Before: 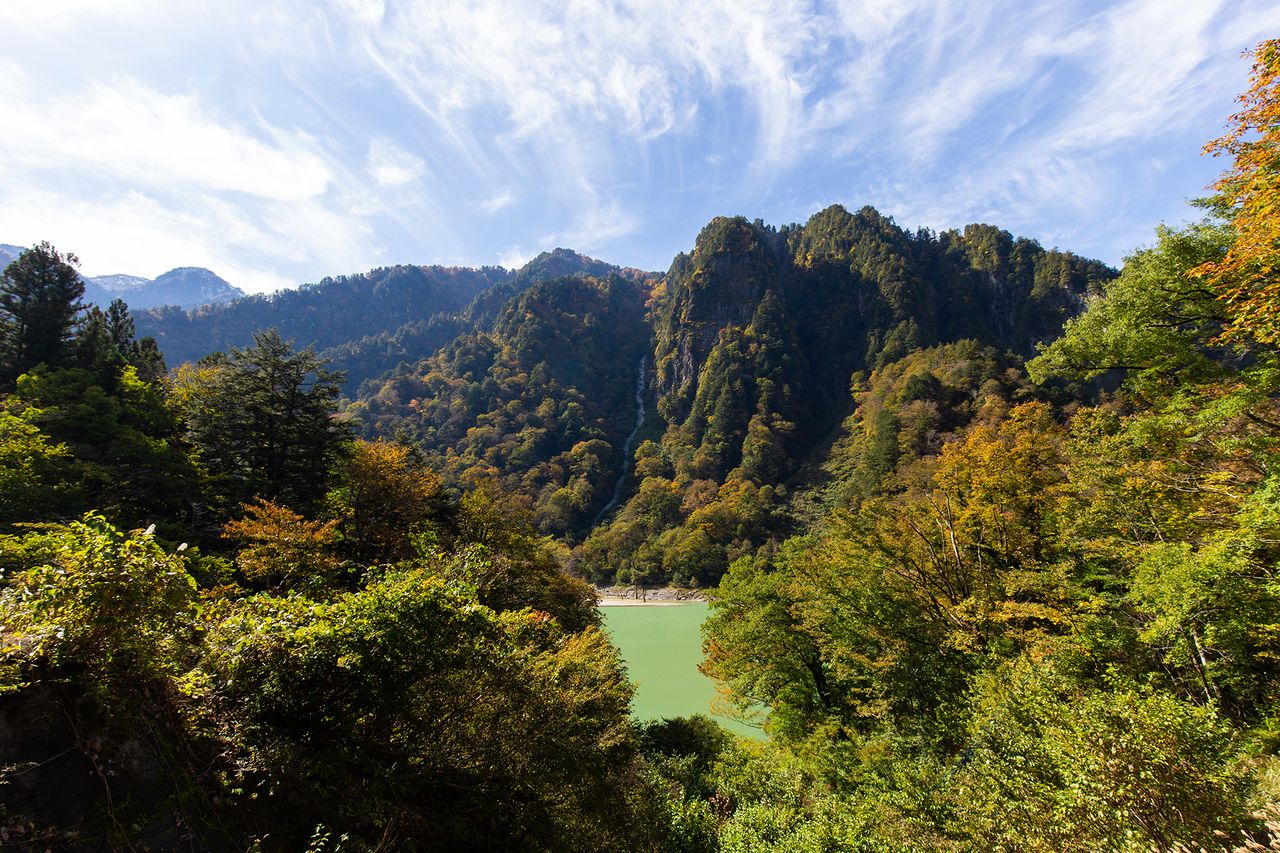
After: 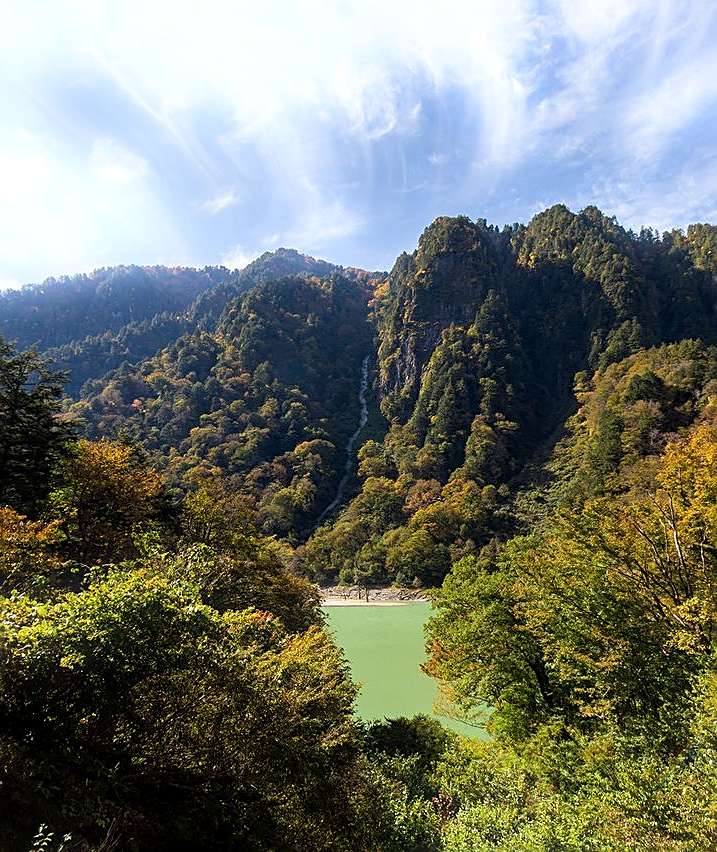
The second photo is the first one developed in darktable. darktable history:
crop: left 21.674%, right 22.086%
bloom: size 5%, threshold 95%, strength 15%
sharpen: on, module defaults
local contrast: highlights 100%, shadows 100%, detail 131%, midtone range 0.2
